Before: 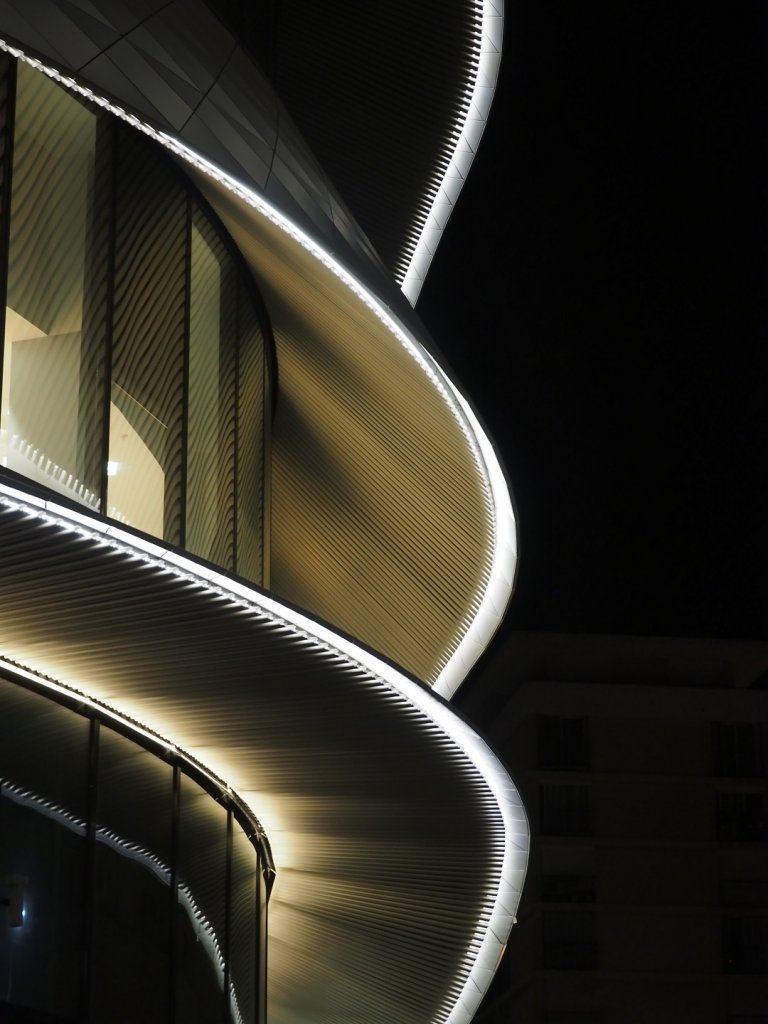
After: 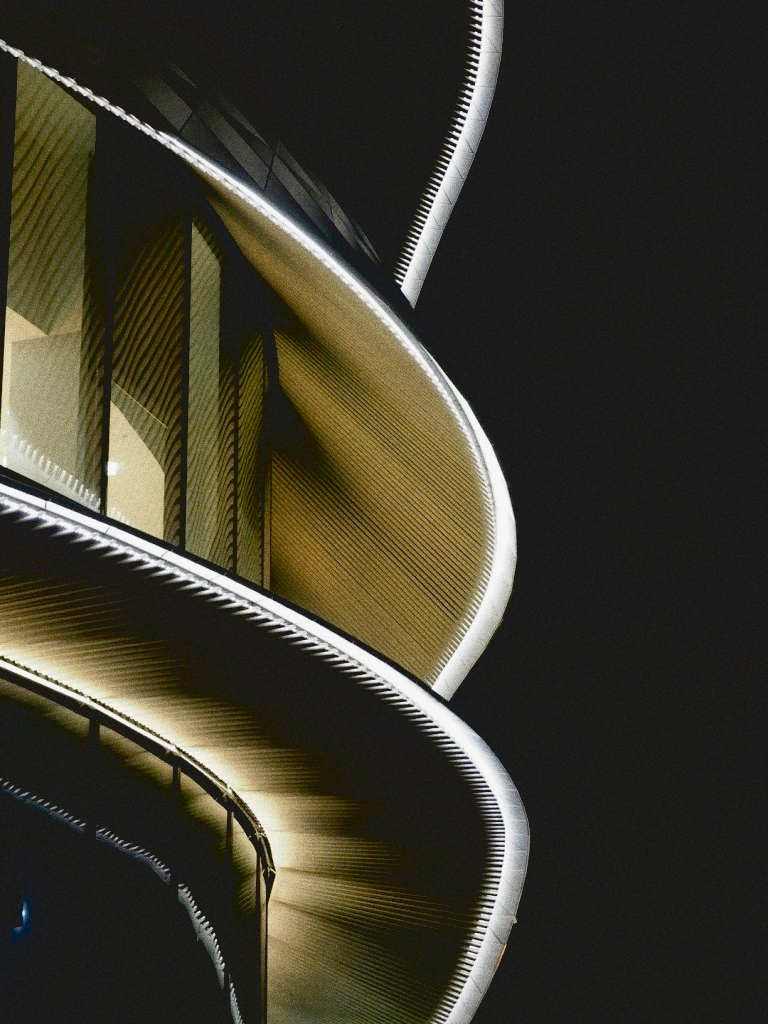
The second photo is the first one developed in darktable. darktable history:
exposure: black level correction 0.025, exposure 0.182 EV, compensate highlight preservation false
grain: coarseness 0.09 ISO, strength 40%
contrast brightness saturation: contrast -0.15, brightness 0.05, saturation -0.12
